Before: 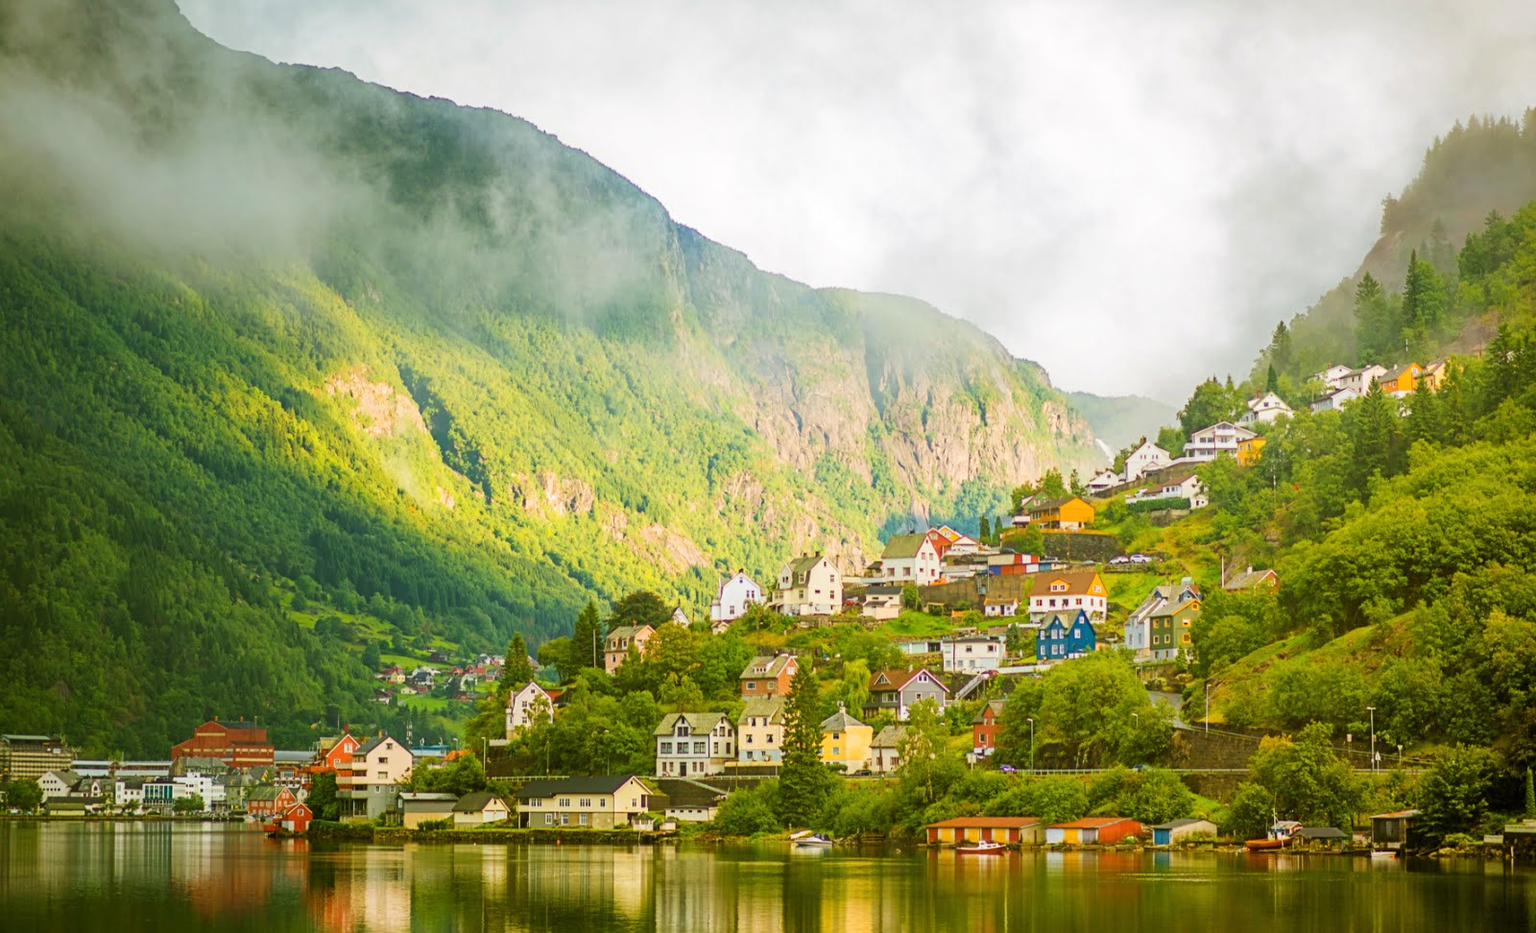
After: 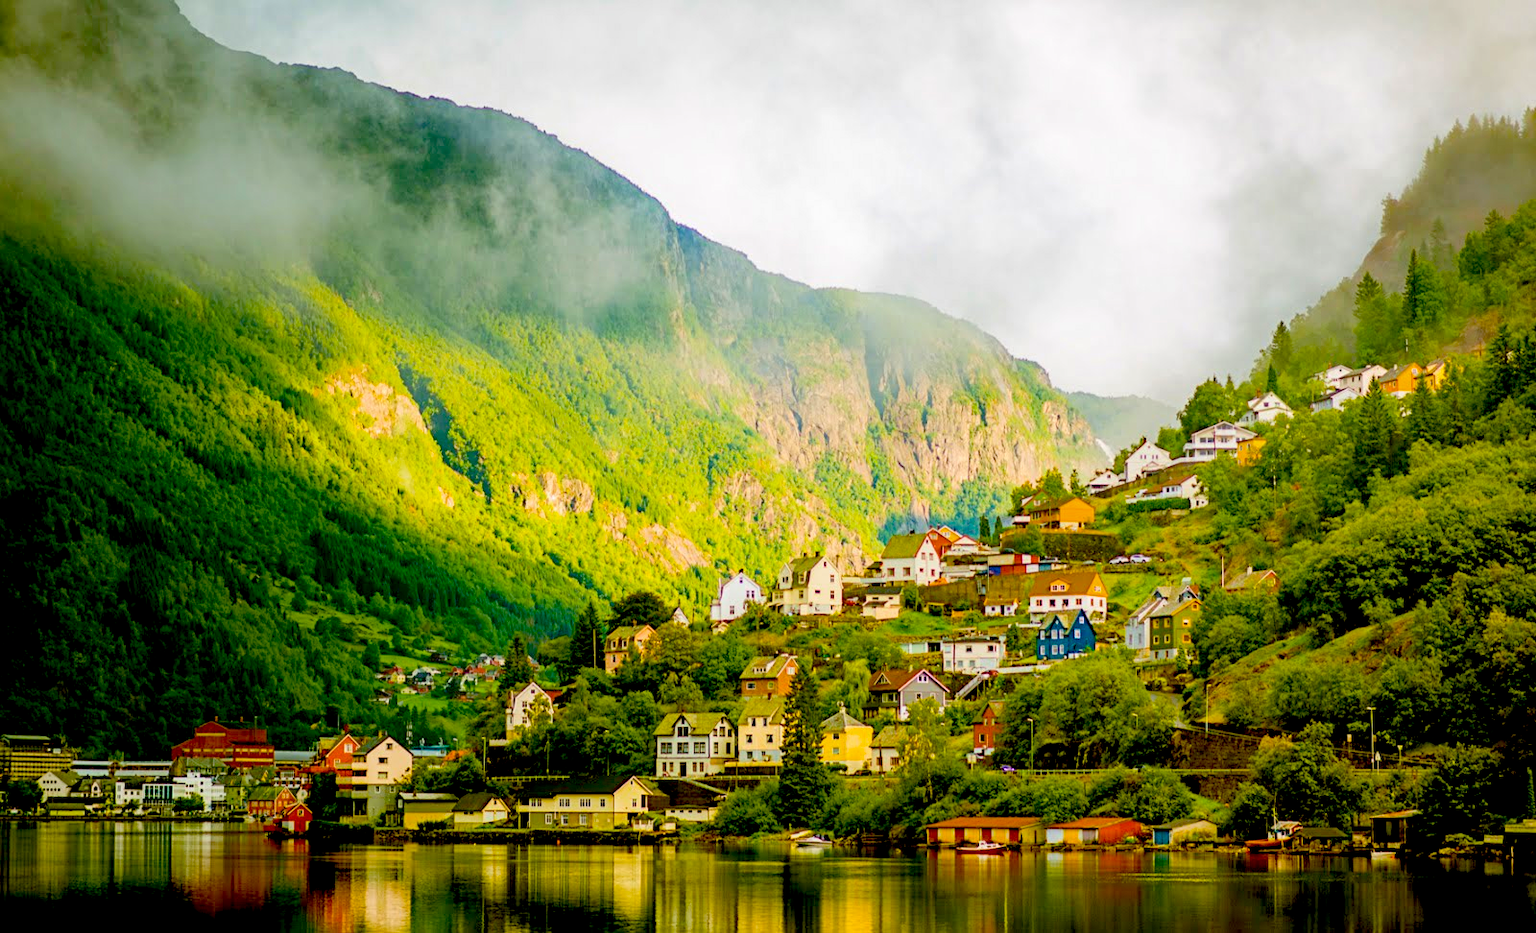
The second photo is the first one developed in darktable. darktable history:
exposure: black level correction 0.056, exposure -0.039 EV, compensate highlight preservation false
color balance rgb: perceptual saturation grading › global saturation 30%, global vibrance 10%
